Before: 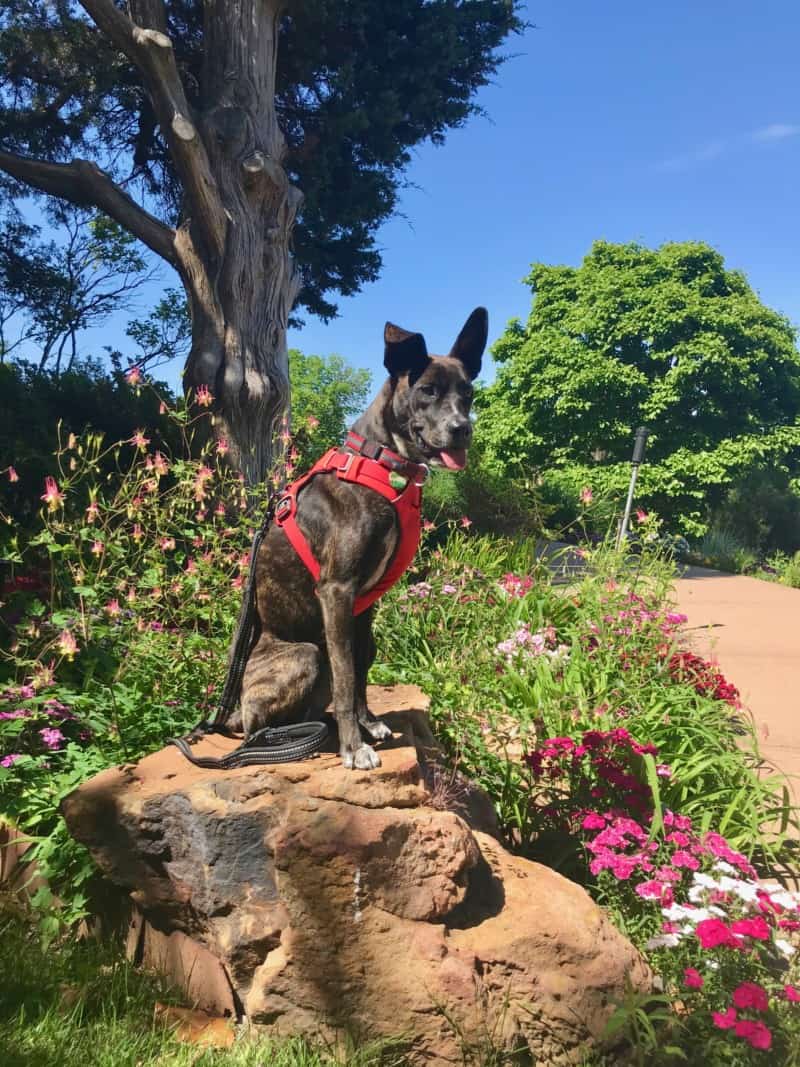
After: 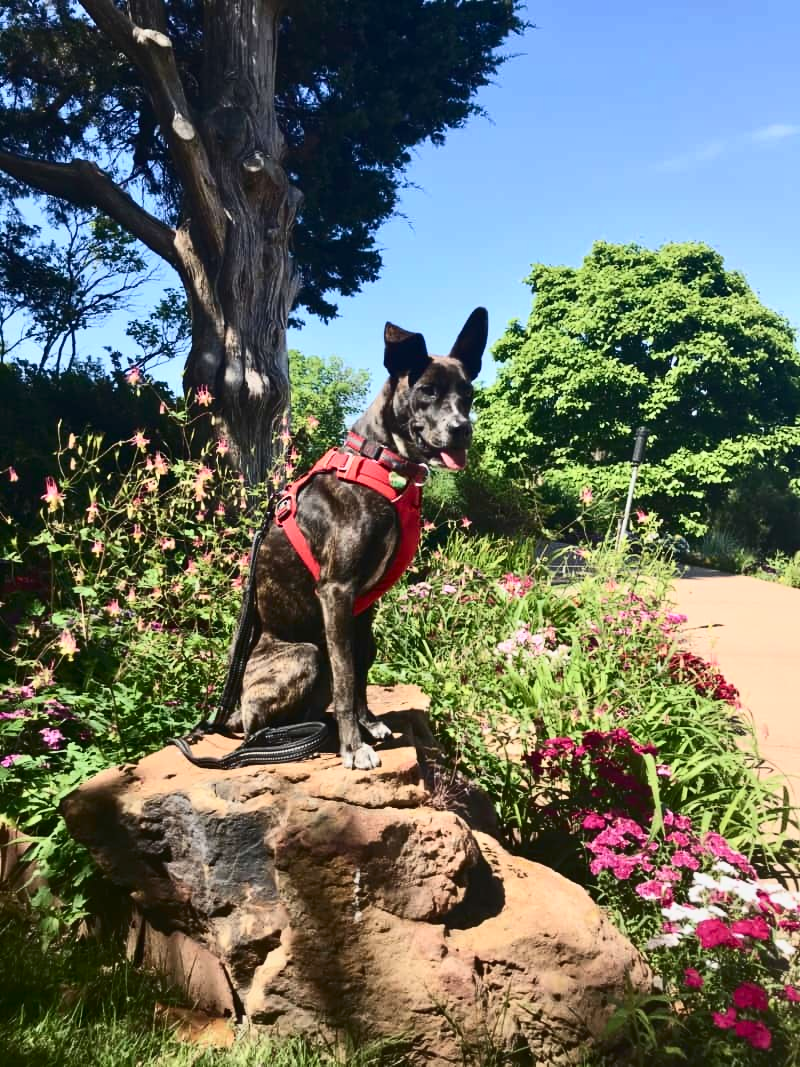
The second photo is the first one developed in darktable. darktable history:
graduated density: rotation -180°, offset 27.42
contrast brightness saturation: contrast 0.39, brightness 0.1
